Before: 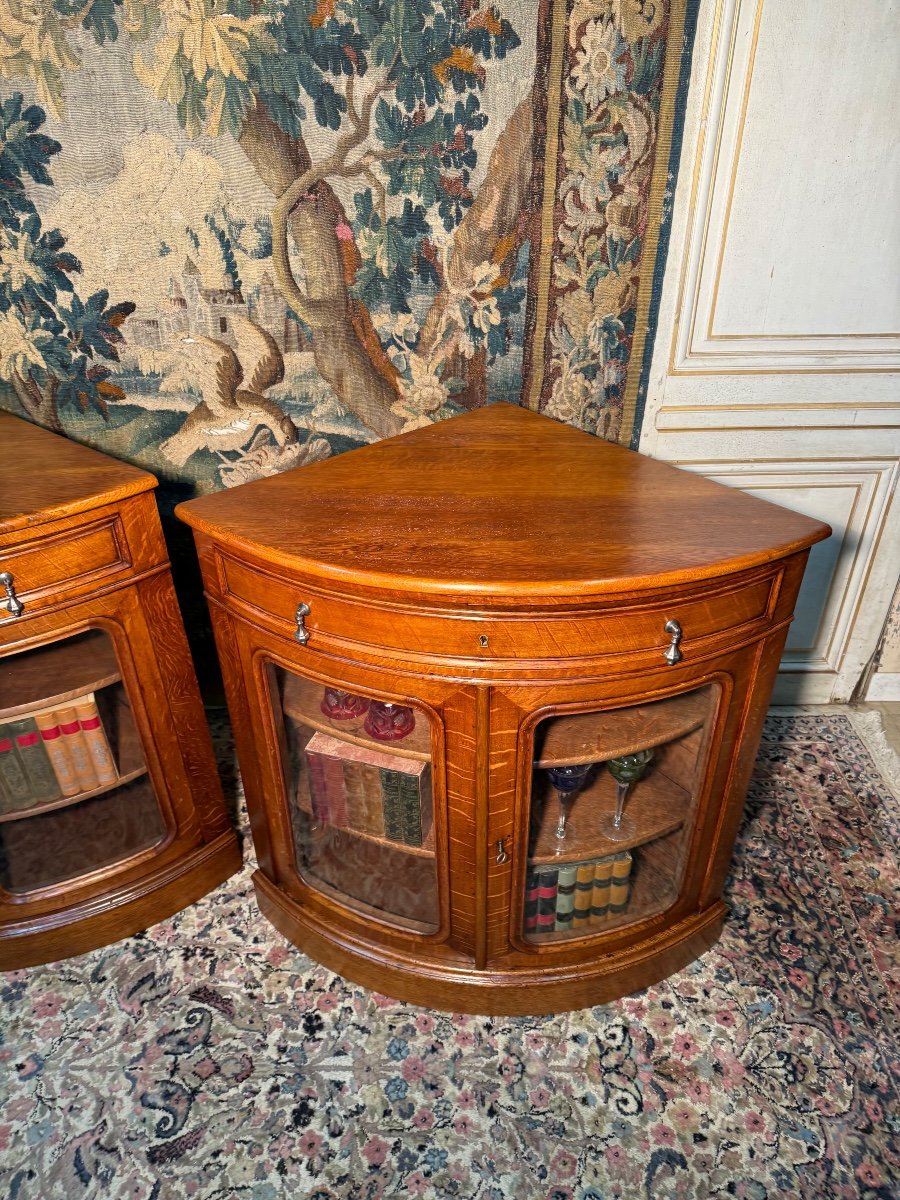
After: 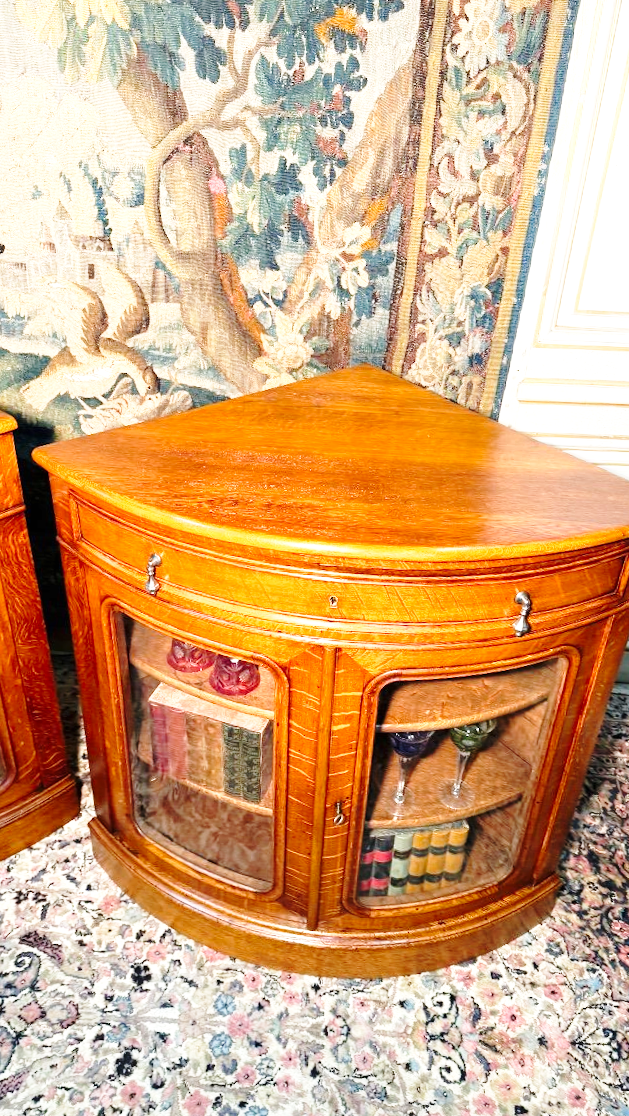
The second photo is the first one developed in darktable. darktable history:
crop and rotate: angle -3.25°, left 14.03%, top 0.02%, right 10.883%, bottom 0.067%
shadows and highlights: shadows -69.7, highlights 36.03, soften with gaussian
tone equalizer: mask exposure compensation -0.485 EV
exposure: black level correction 0, exposure 0.695 EV, compensate highlight preservation false
base curve: curves: ch0 [(0, 0) (0.028, 0.03) (0.121, 0.232) (0.46, 0.748) (0.859, 0.968) (1, 1)], preserve colors none
